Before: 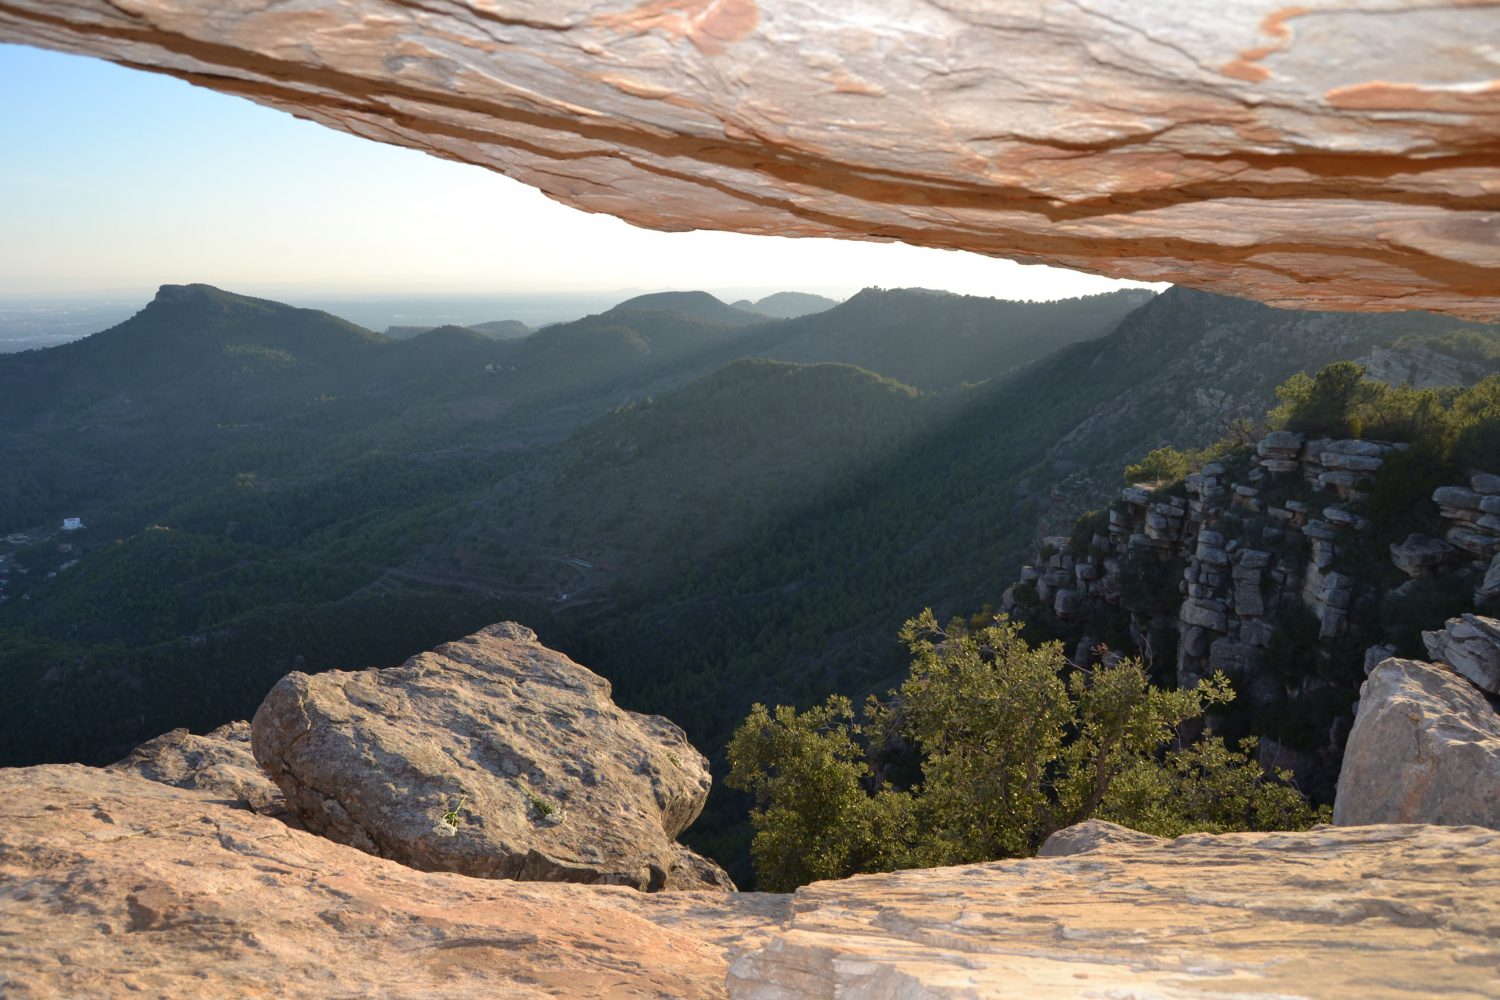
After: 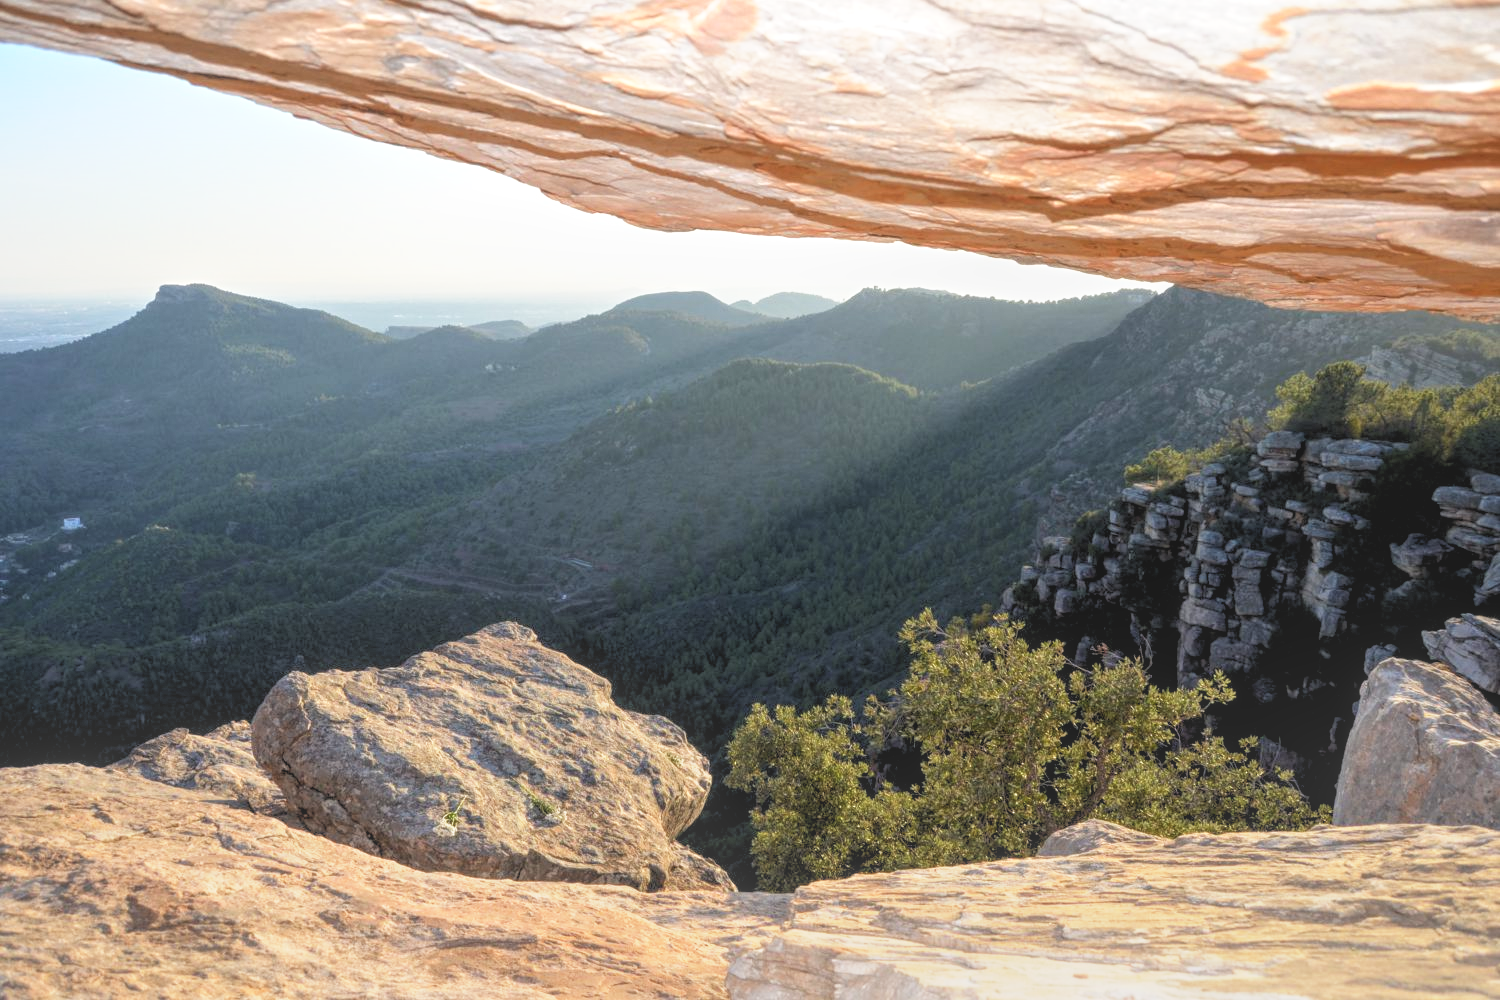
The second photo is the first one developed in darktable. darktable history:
local contrast: highlights 73%, shadows 15%, midtone range 0.197
rgb levels: levels [[0.01, 0.419, 0.839], [0, 0.5, 1], [0, 0.5, 1]]
base curve: curves: ch0 [(0, 0) (0.688, 0.865) (1, 1)], preserve colors none
